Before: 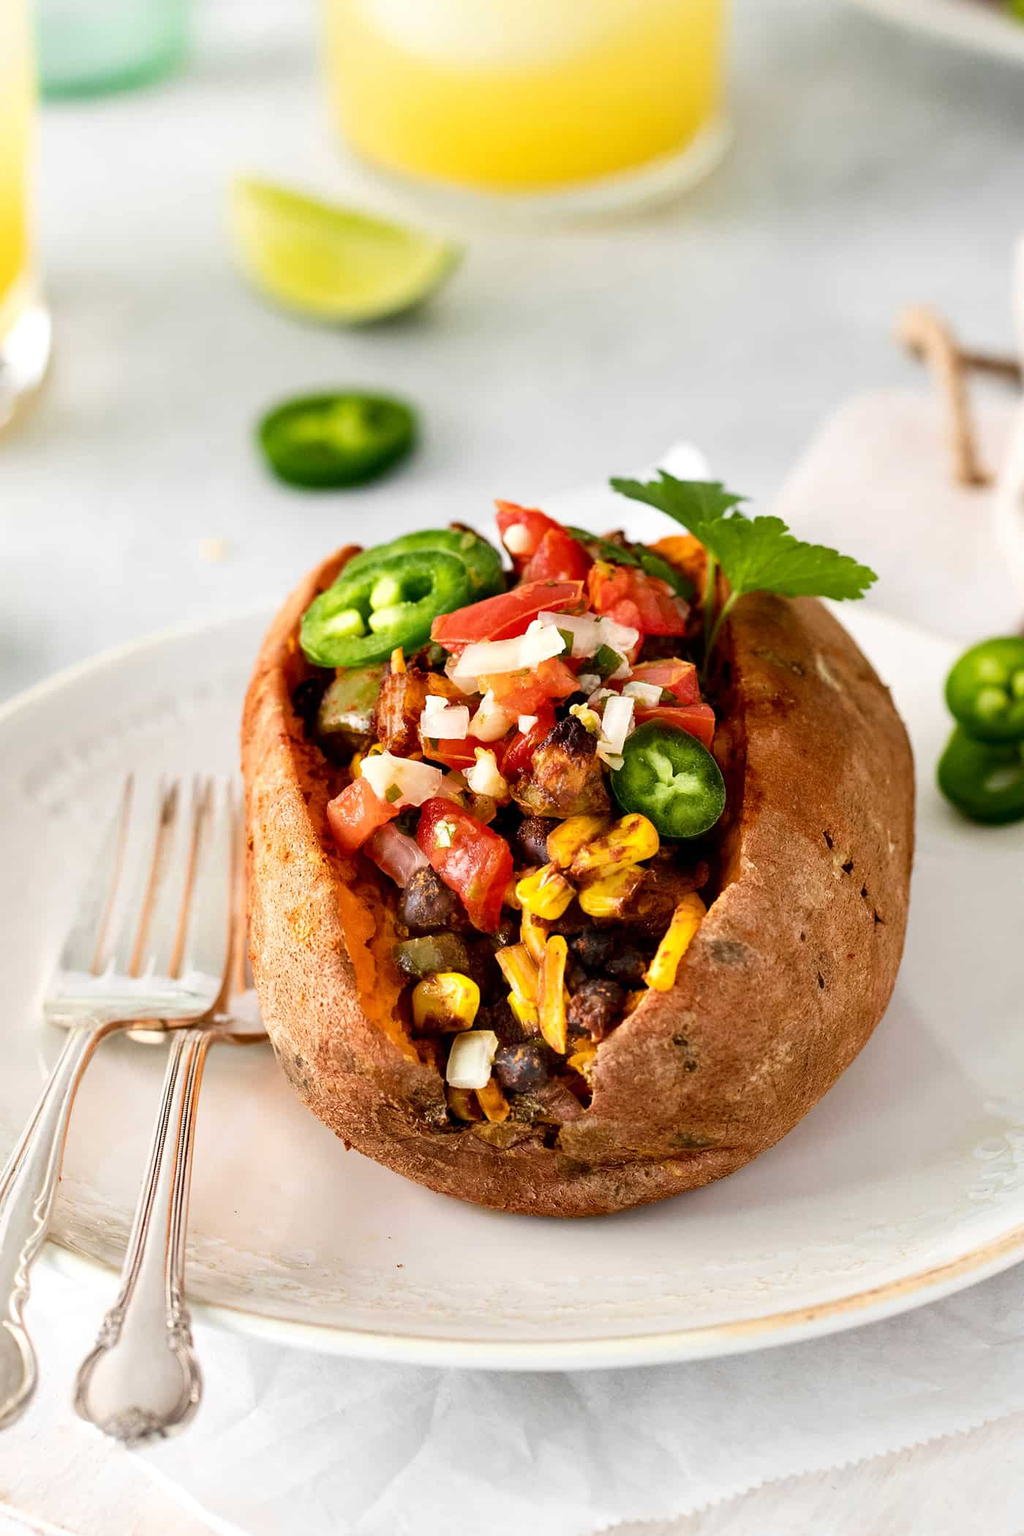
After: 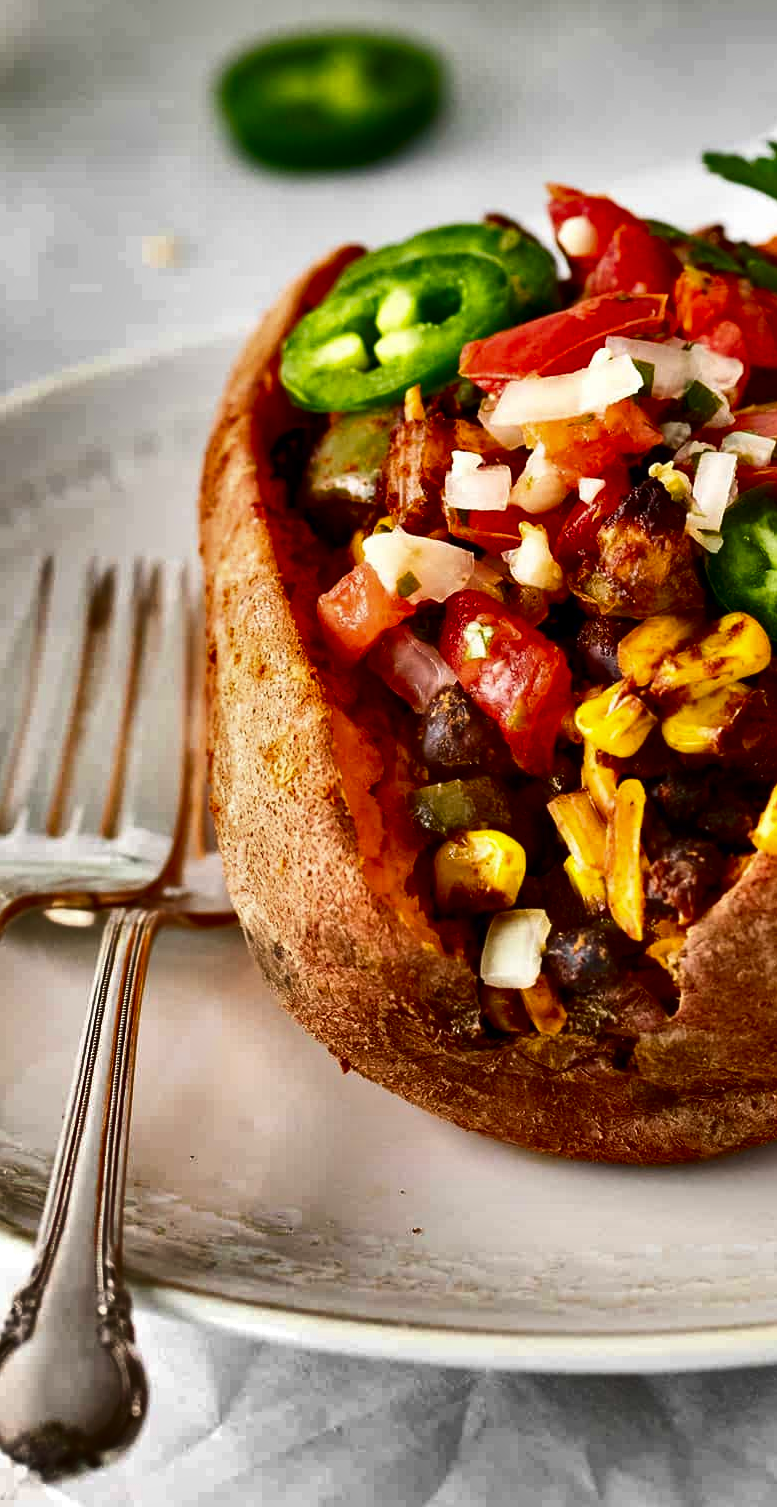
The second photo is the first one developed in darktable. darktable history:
shadows and highlights: shadows 24.2, highlights -78.06, soften with gaussian
contrast brightness saturation: contrast 0.125, brightness -0.239, saturation 0.136
crop: left 9.326%, top 23.843%, right 35.15%, bottom 4.39%
